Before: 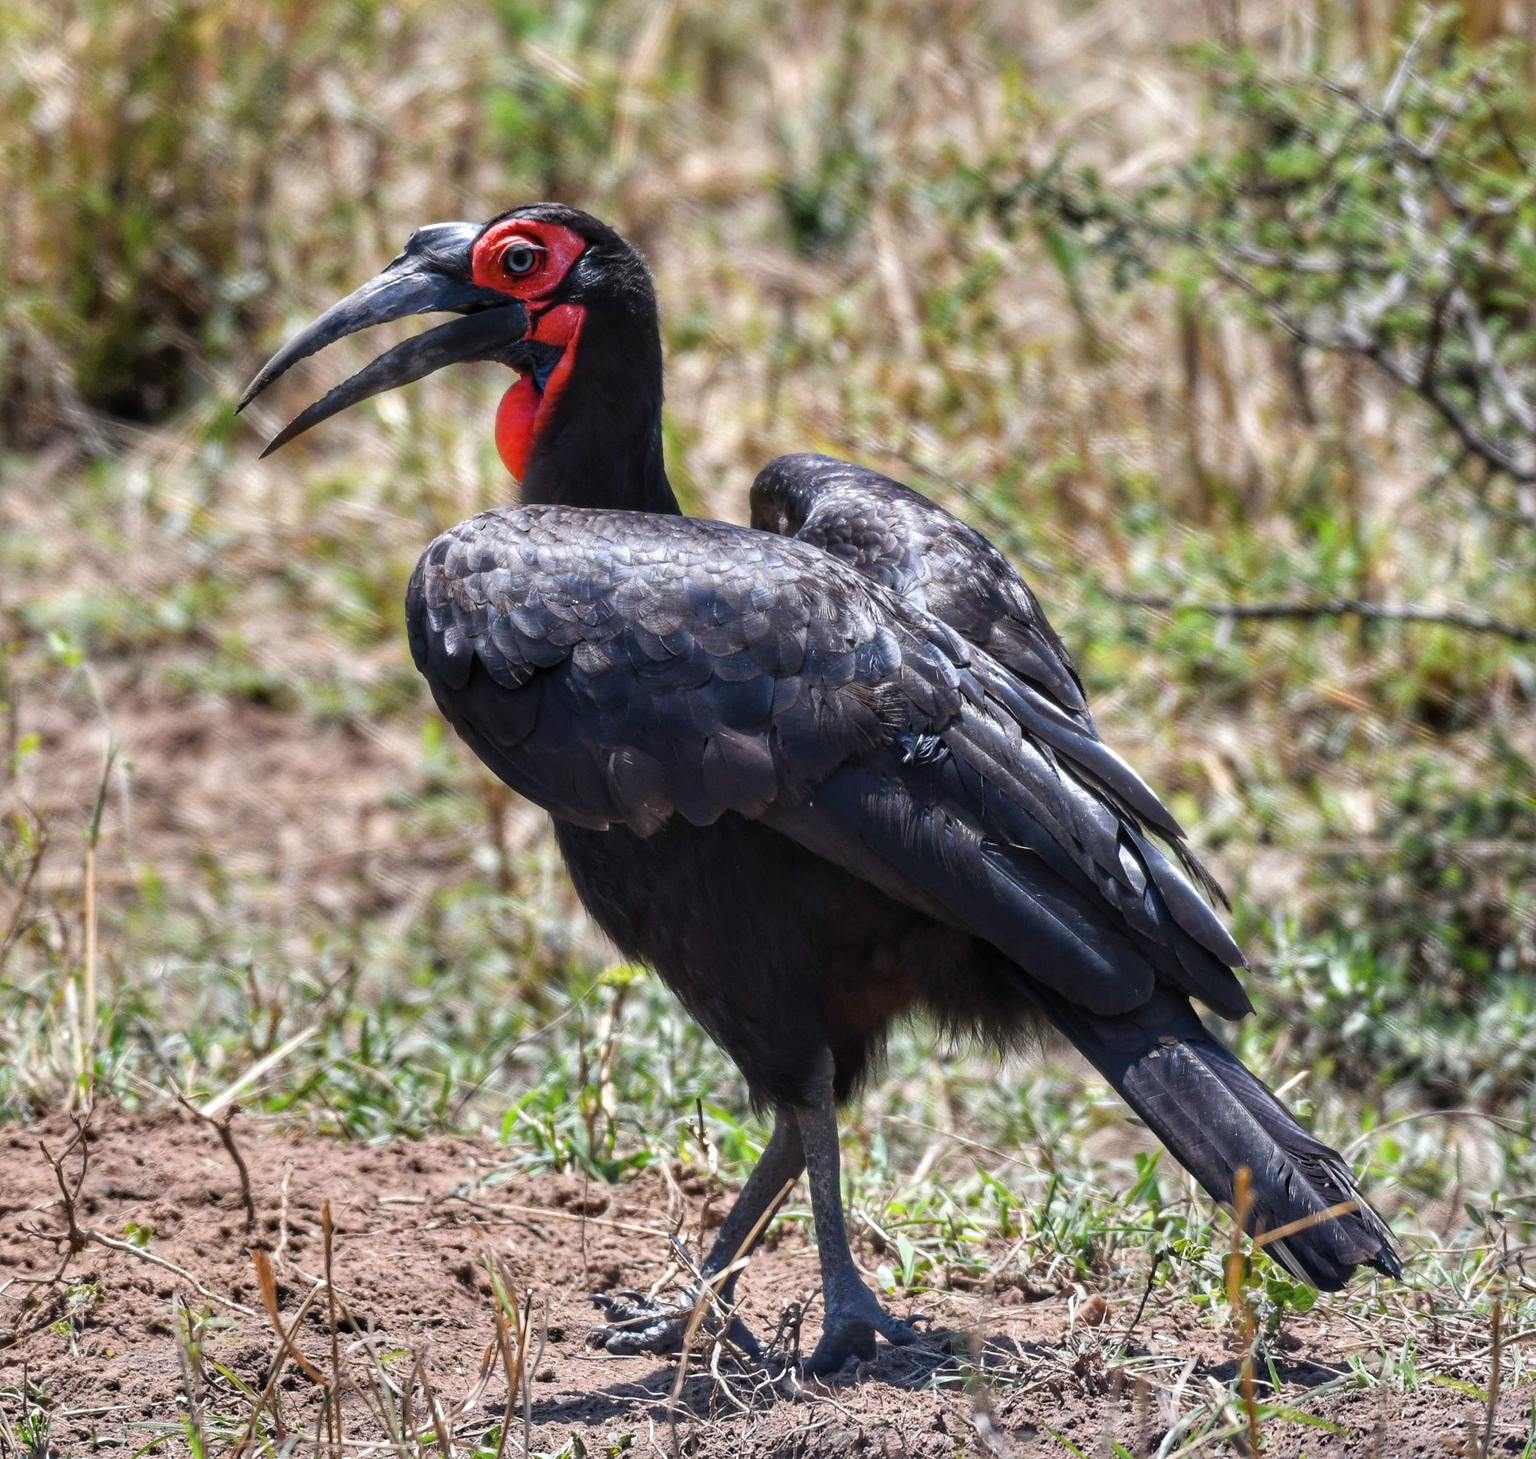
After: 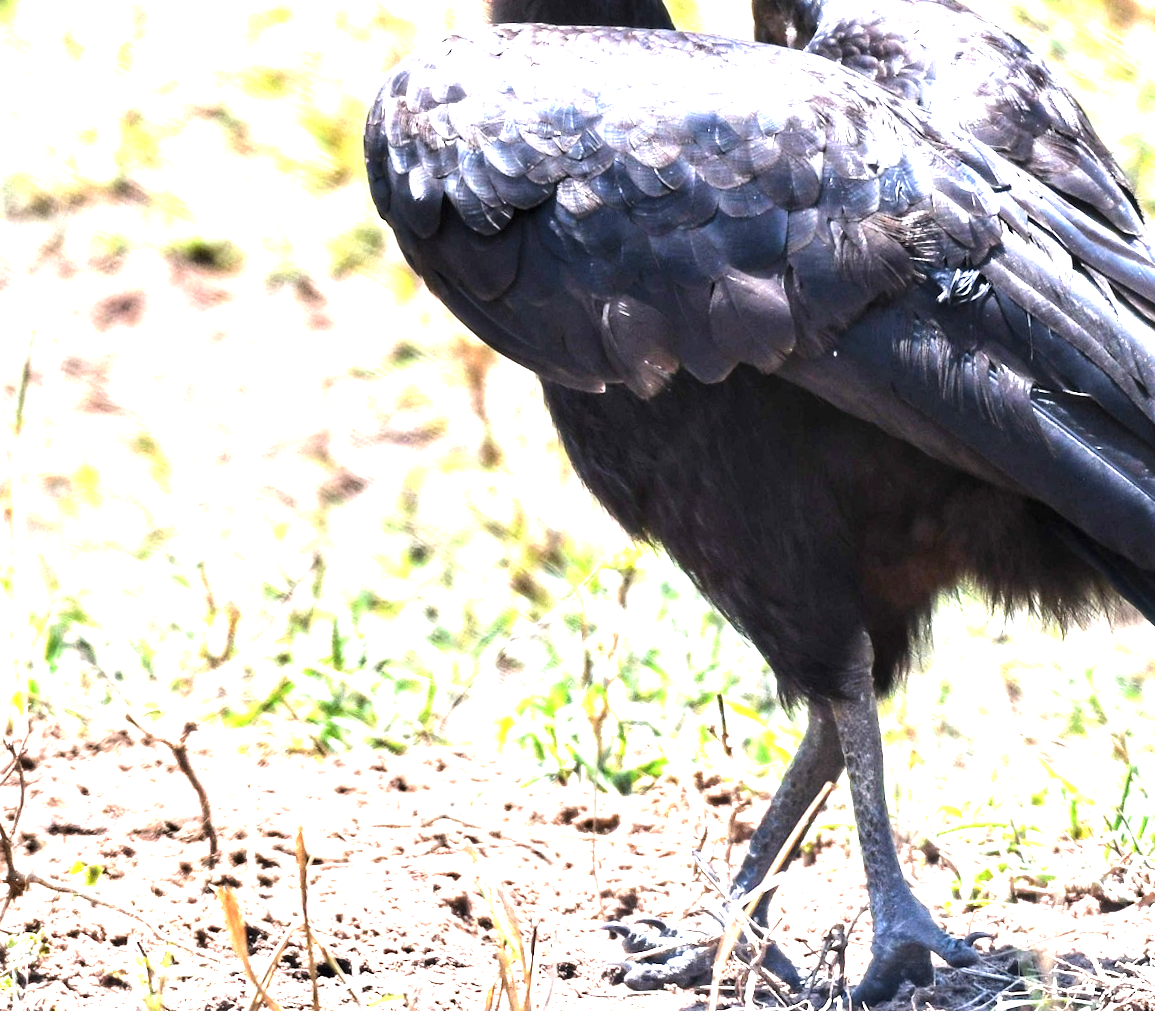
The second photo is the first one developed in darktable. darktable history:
tone equalizer: -8 EV -0.75 EV, -7 EV -0.7 EV, -6 EV -0.6 EV, -5 EV -0.4 EV, -3 EV 0.4 EV, -2 EV 0.6 EV, -1 EV 0.7 EV, +0 EV 0.75 EV, edges refinement/feathering 500, mask exposure compensation -1.57 EV, preserve details no
rotate and perspective: rotation -3°, crop left 0.031, crop right 0.968, crop top 0.07, crop bottom 0.93
crop and rotate: angle -0.82°, left 3.85%, top 31.828%, right 27.992%
exposure: black level correction 0, exposure 1.6 EV, compensate exposure bias true, compensate highlight preservation false
